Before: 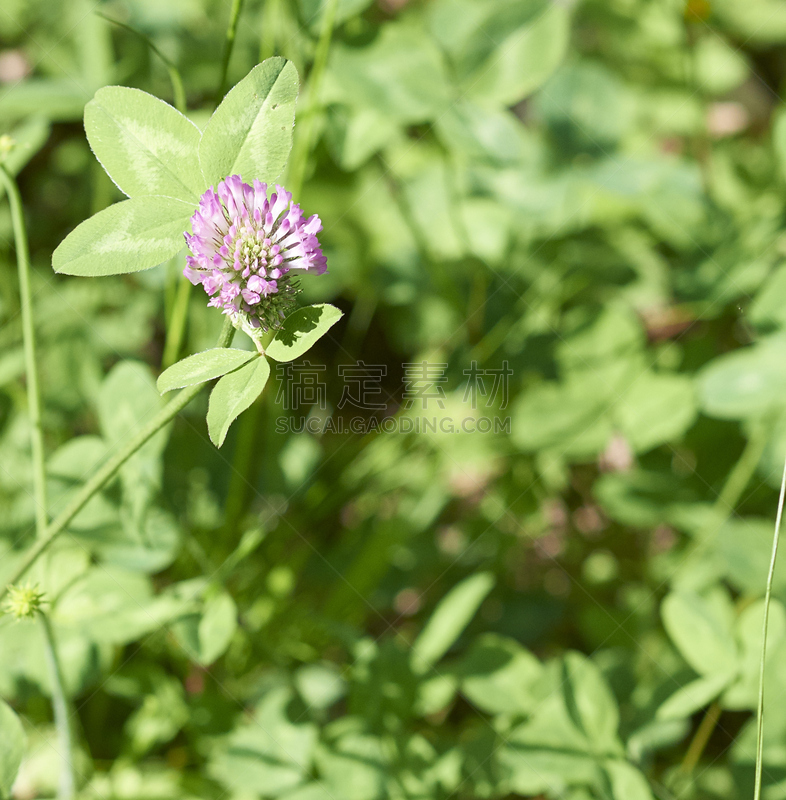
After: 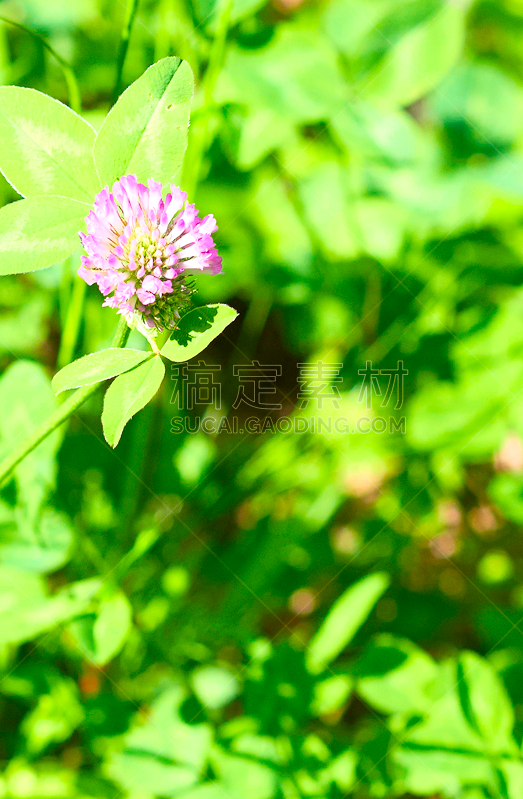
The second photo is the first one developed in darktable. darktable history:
crop and rotate: left 13.409%, right 19.924%
contrast brightness saturation: contrast 0.2, brightness 0.16, saturation 0.22
color balance: output saturation 120%
exposure: exposure 0.258 EV, compensate highlight preservation false
